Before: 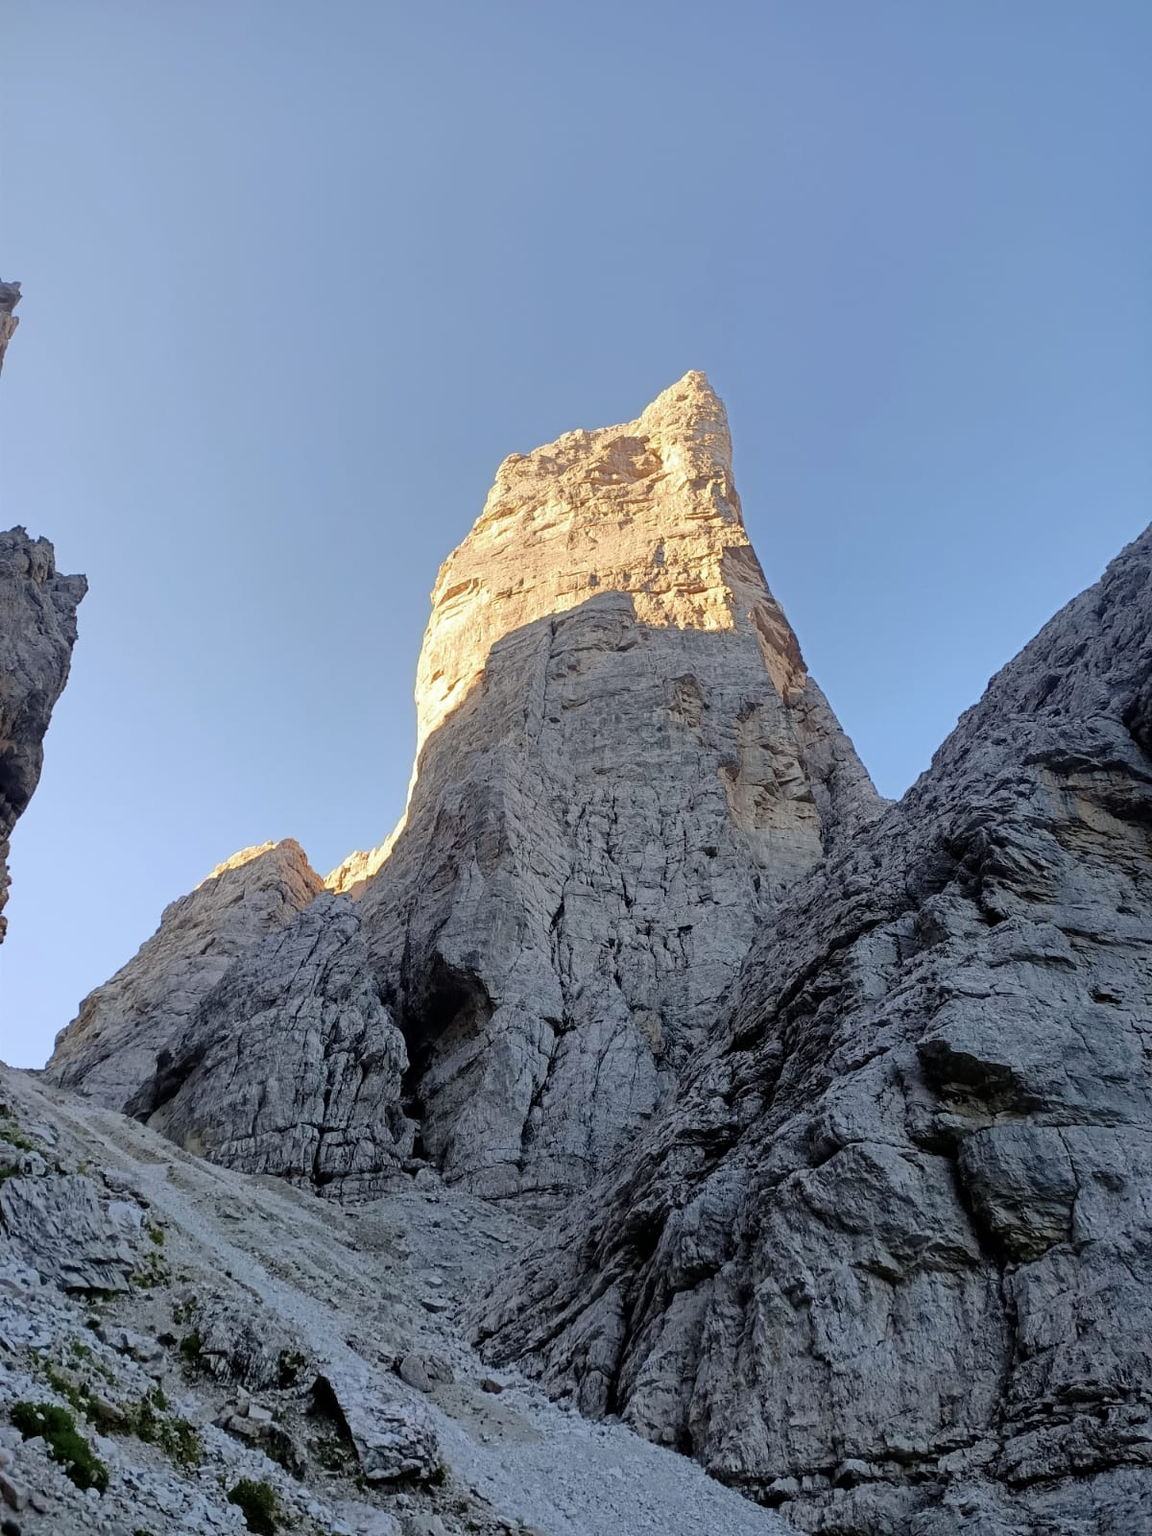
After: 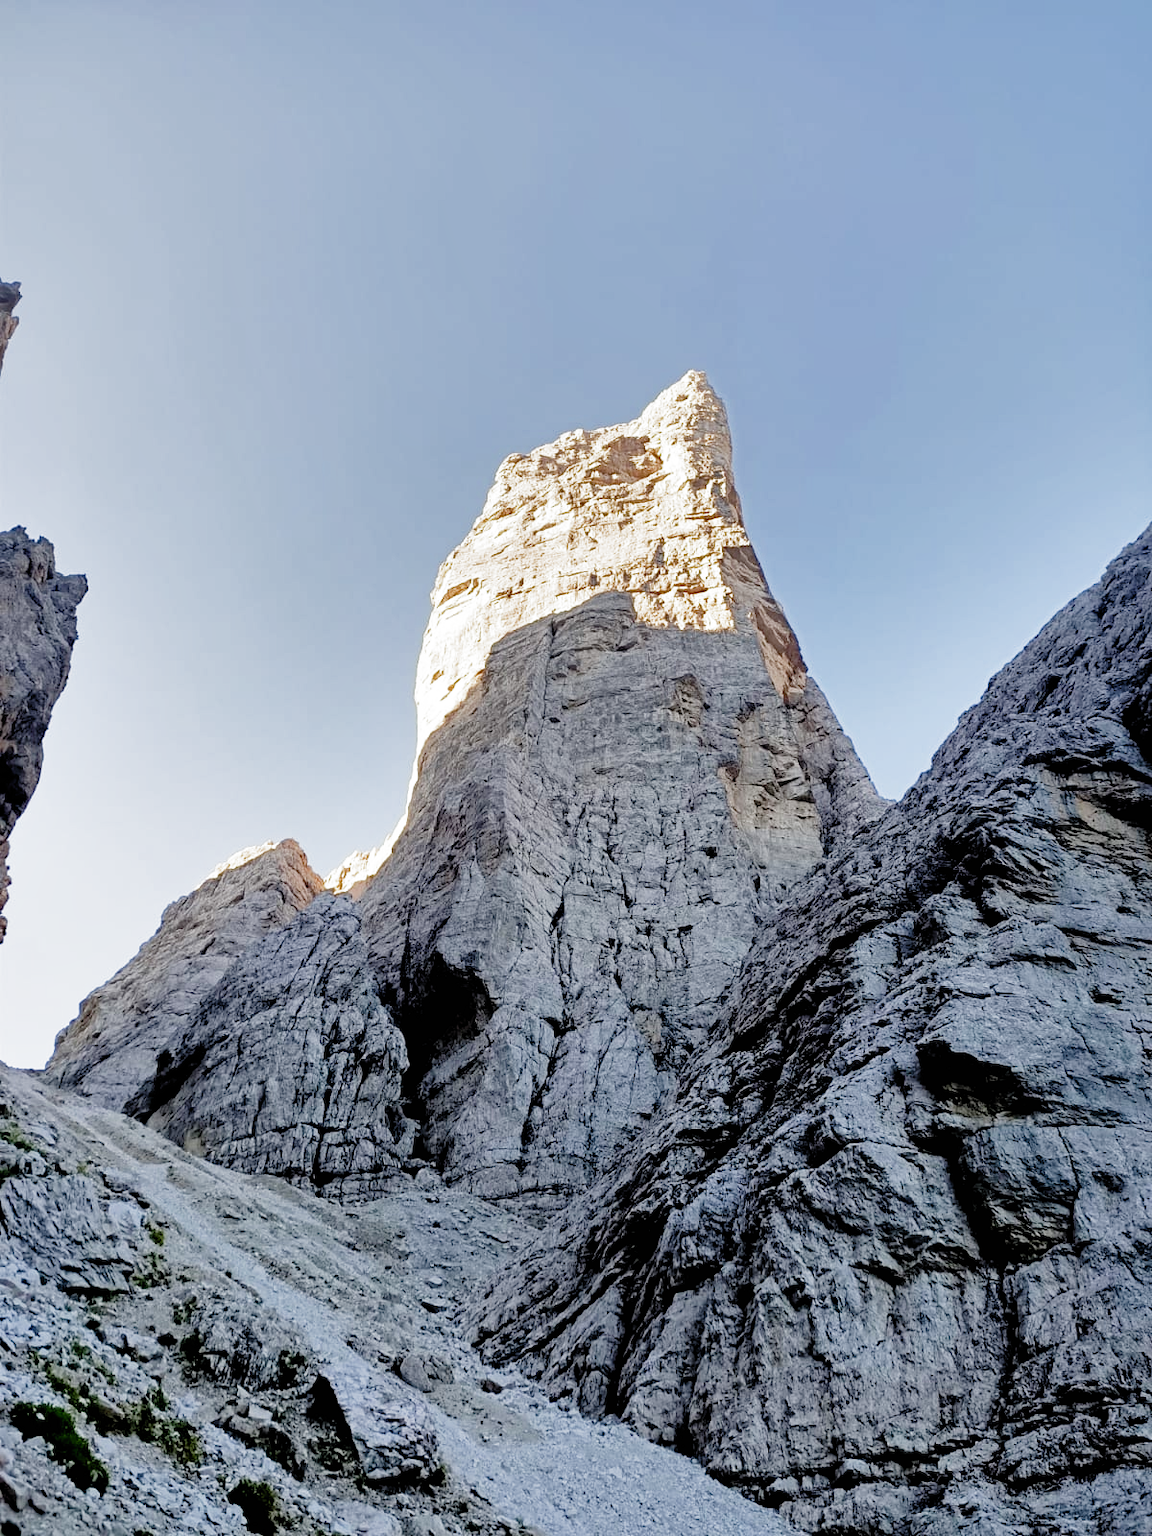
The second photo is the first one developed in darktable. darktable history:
shadows and highlights: soften with gaussian
filmic rgb: black relative exposure -3.94 EV, white relative exposure 3.13 EV, hardness 2.87, preserve chrominance no, color science v5 (2021)
exposure: black level correction 0, exposure 0.693 EV, compensate highlight preservation false
